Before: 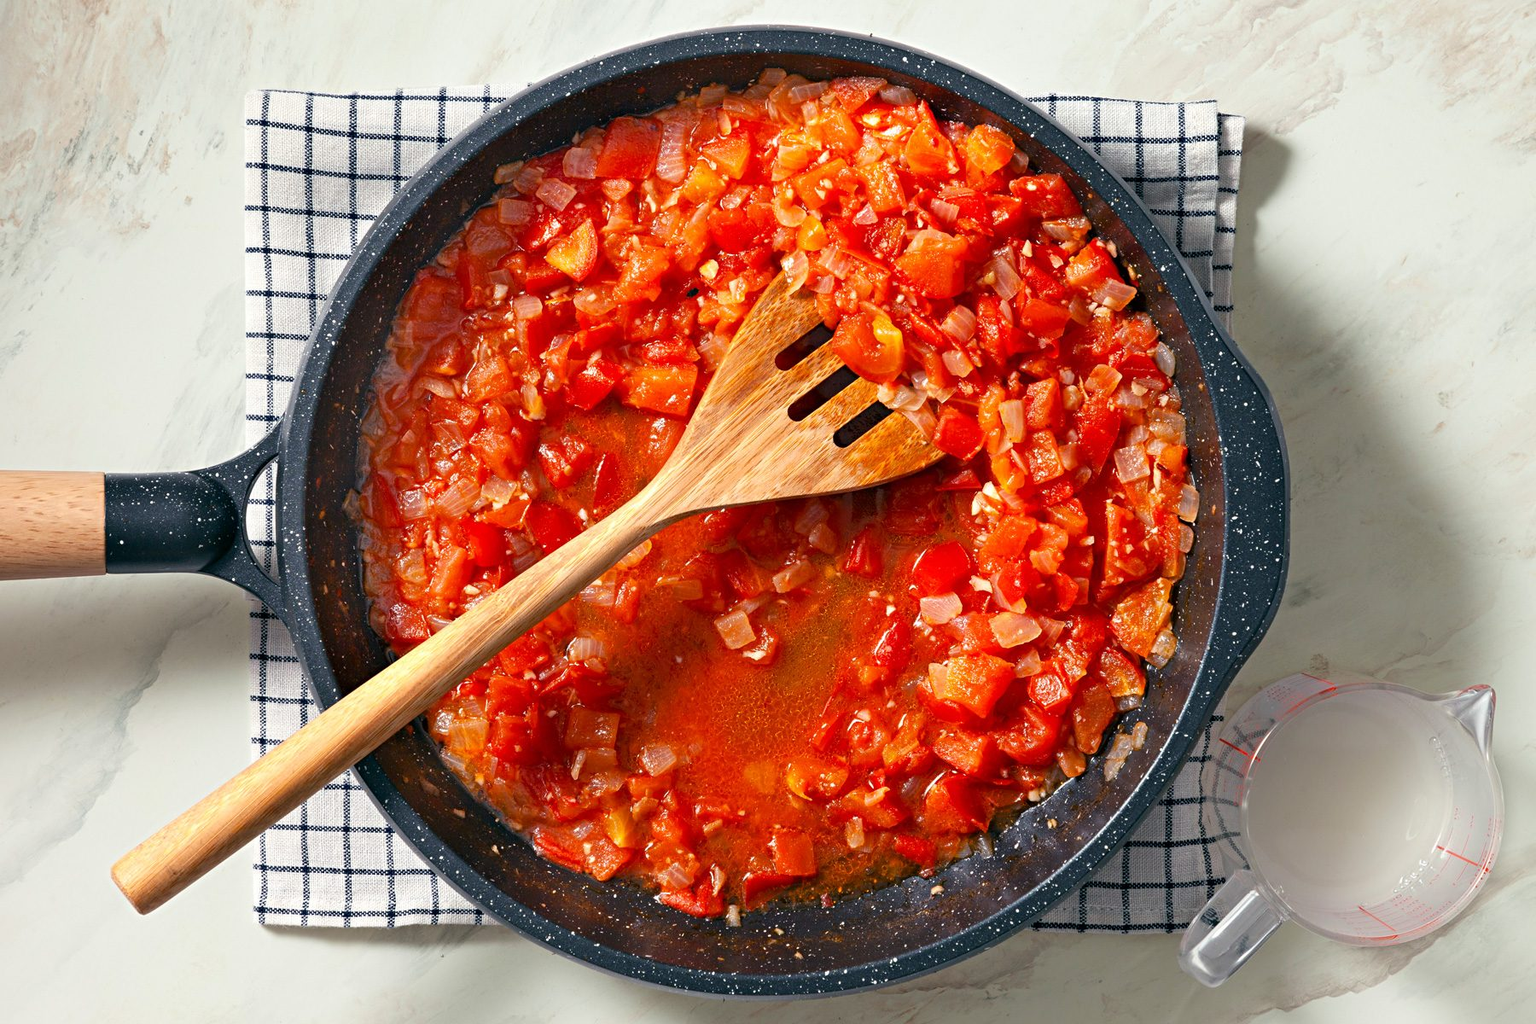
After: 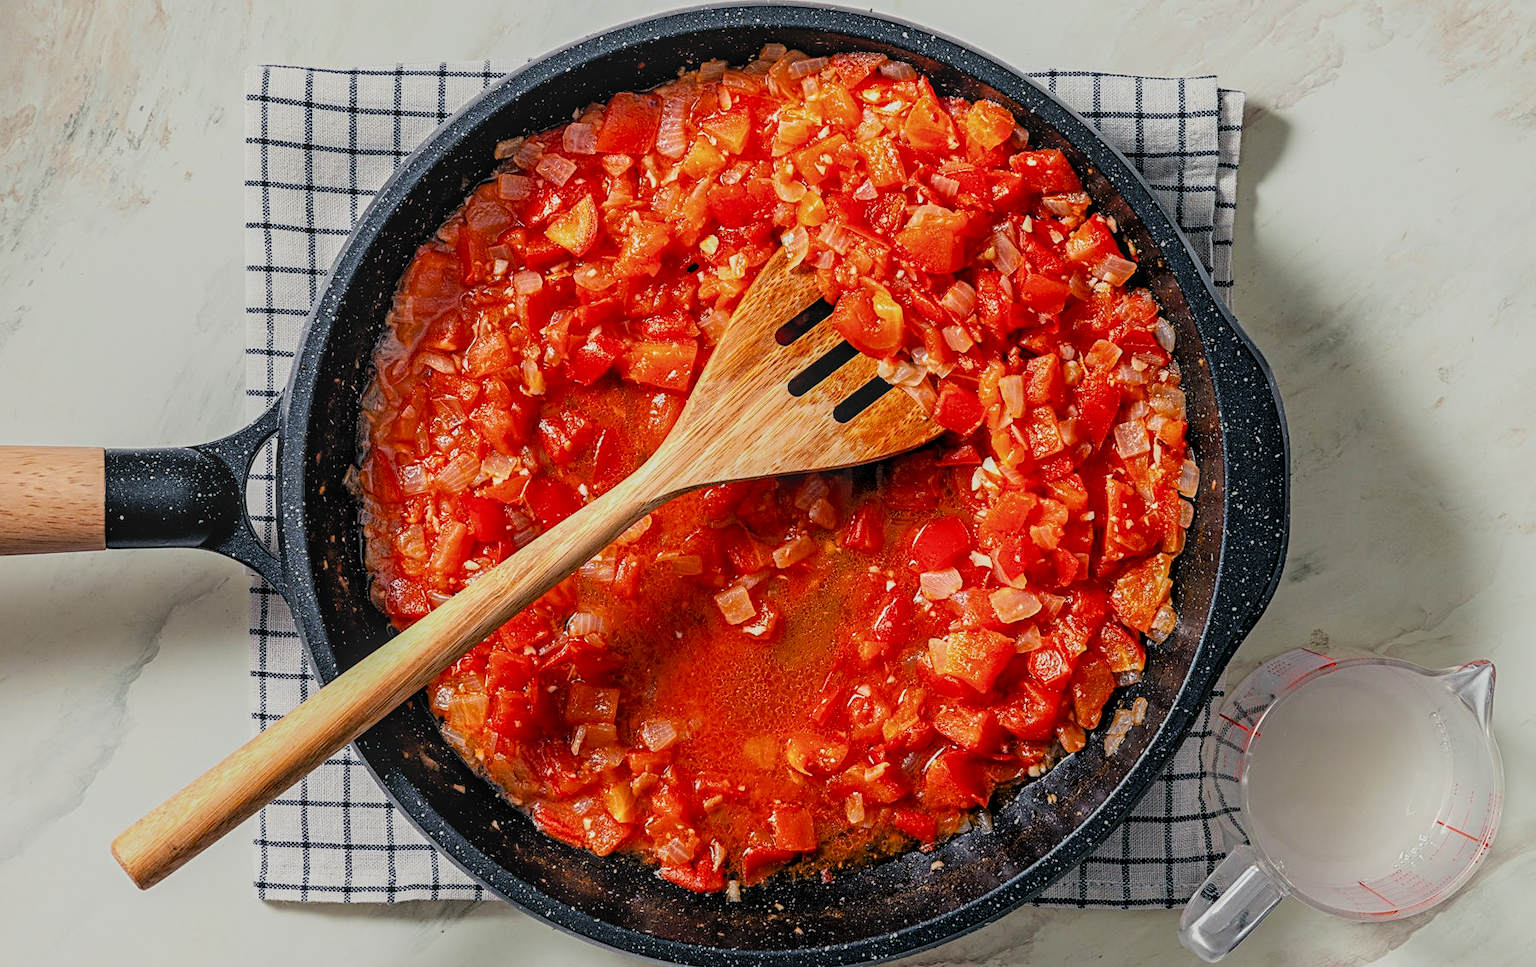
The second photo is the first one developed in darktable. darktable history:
local contrast: highlights 0%, shadows 0%, detail 133%
crop and rotate: top 2.479%, bottom 3.018%
filmic rgb: black relative exposure -4.58 EV, white relative exposure 4.8 EV, threshold 3 EV, hardness 2.36, latitude 36.07%, contrast 1.048, highlights saturation mix 1.32%, shadows ↔ highlights balance 1.25%, color science v4 (2020), enable highlight reconstruction true
sharpen: on, module defaults
